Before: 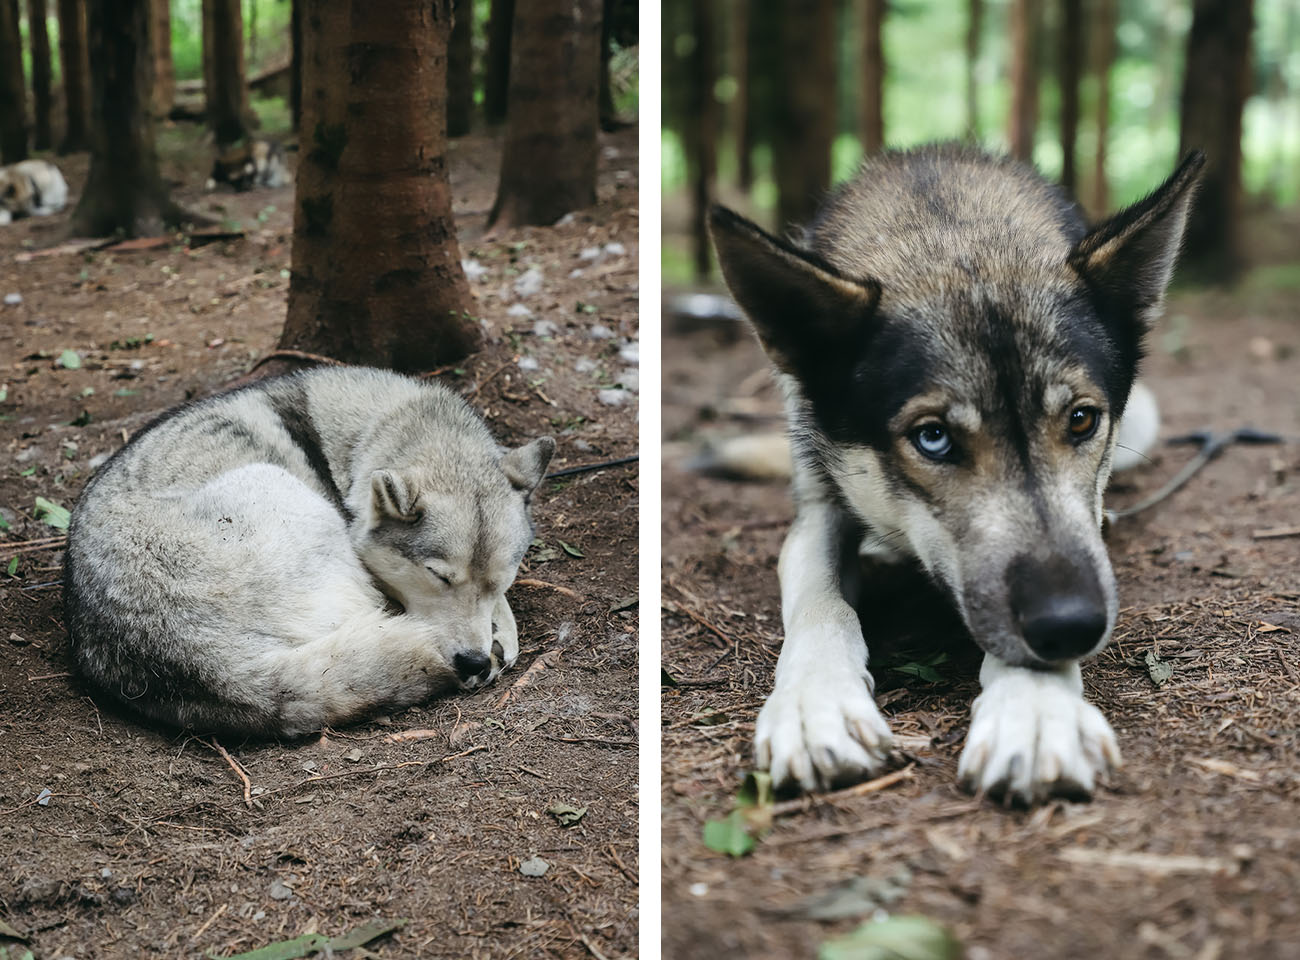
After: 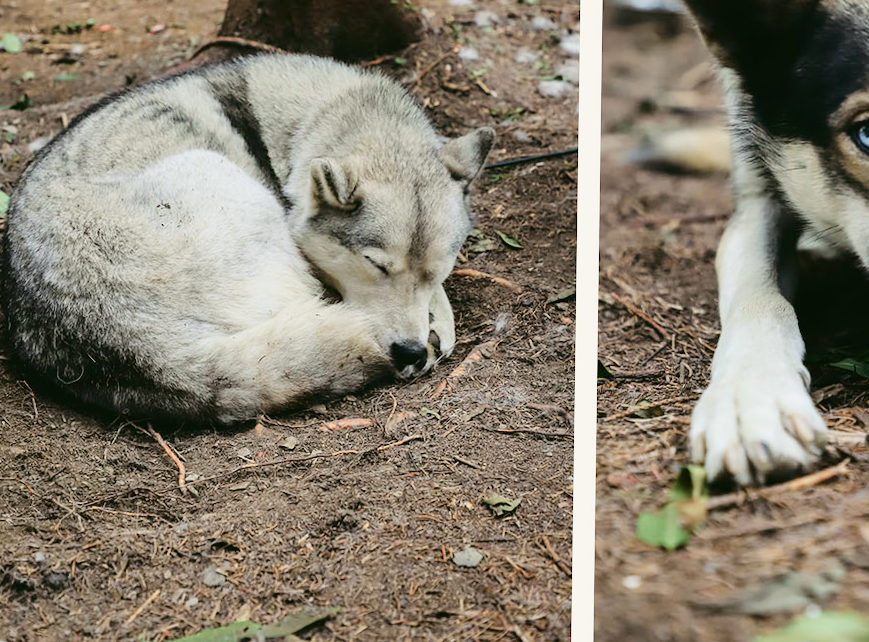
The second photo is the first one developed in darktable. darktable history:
tone curve: curves: ch0 [(0, 0.021) (0.049, 0.044) (0.152, 0.14) (0.328, 0.377) (0.473, 0.543) (0.641, 0.705) (0.868, 0.887) (1, 0.969)]; ch1 [(0, 0) (0.322, 0.328) (0.43, 0.425) (0.474, 0.466) (0.502, 0.503) (0.522, 0.526) (0.564, 0.591) (0.602, 0.632) (0.677, 0.701) (0.859, 0.885) (1, 1)]; ch2 [(0, 0) (0.33, 0.301) (0.447, 0.44) (0.487, 0.496) (0.502, 0.516) (0.535, 0.554) (0.565, 0.598) (0.618, 0.629) (1, 1)], color space Lab, independent channels, preserve colors none
crop and rotate: angle -0.82°, left 3.85%, top 31.828%, right 27.992%
